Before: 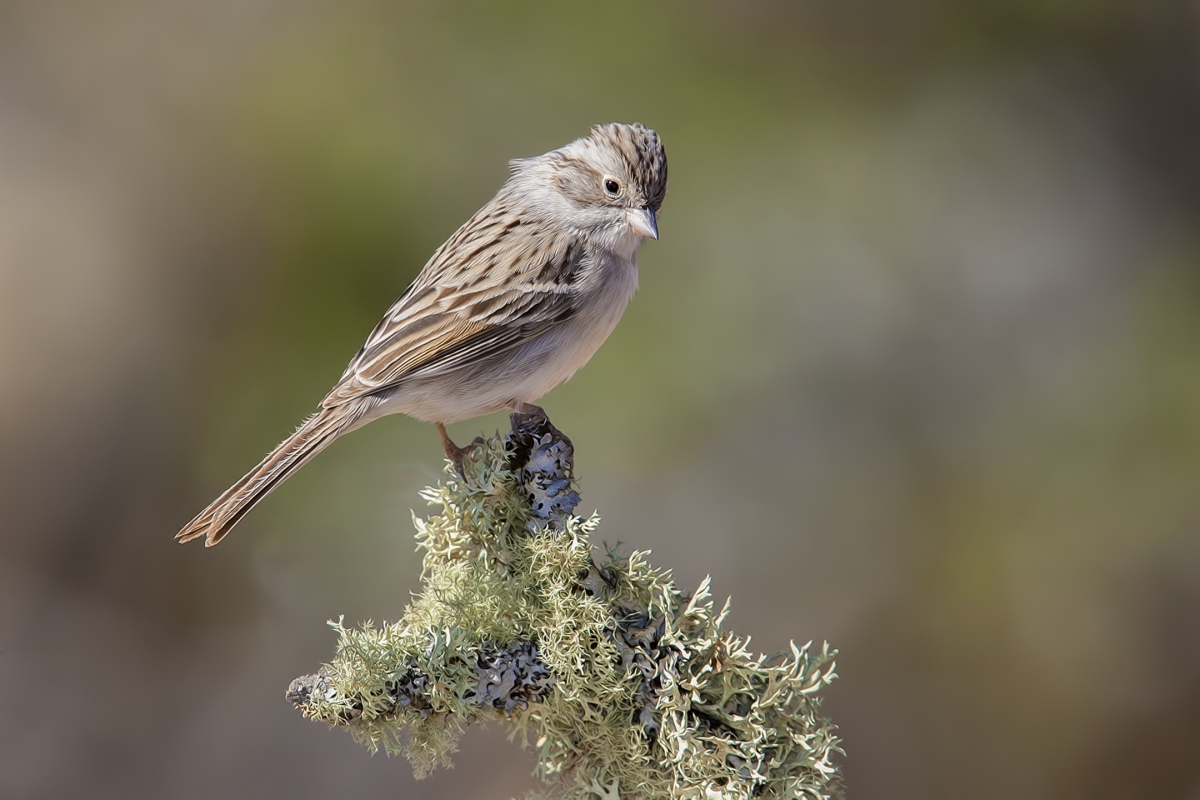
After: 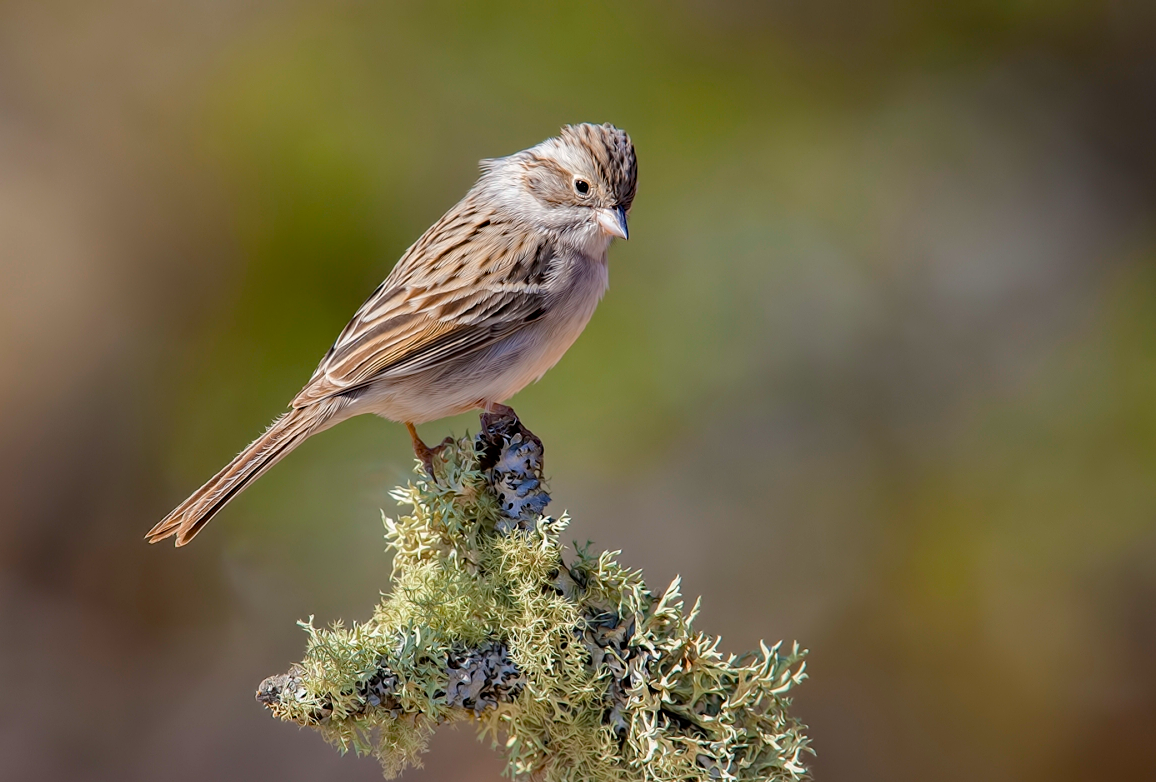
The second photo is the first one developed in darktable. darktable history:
crop and rotate: left 2.536%, right 1.107%, bottom 2.246%
haze removal: strength 0.29, distance 0.25, compatibility mode true, adaptive false
color balance rgb: perceptual saturation grading › global saturation 20%, global vibrance 10%
